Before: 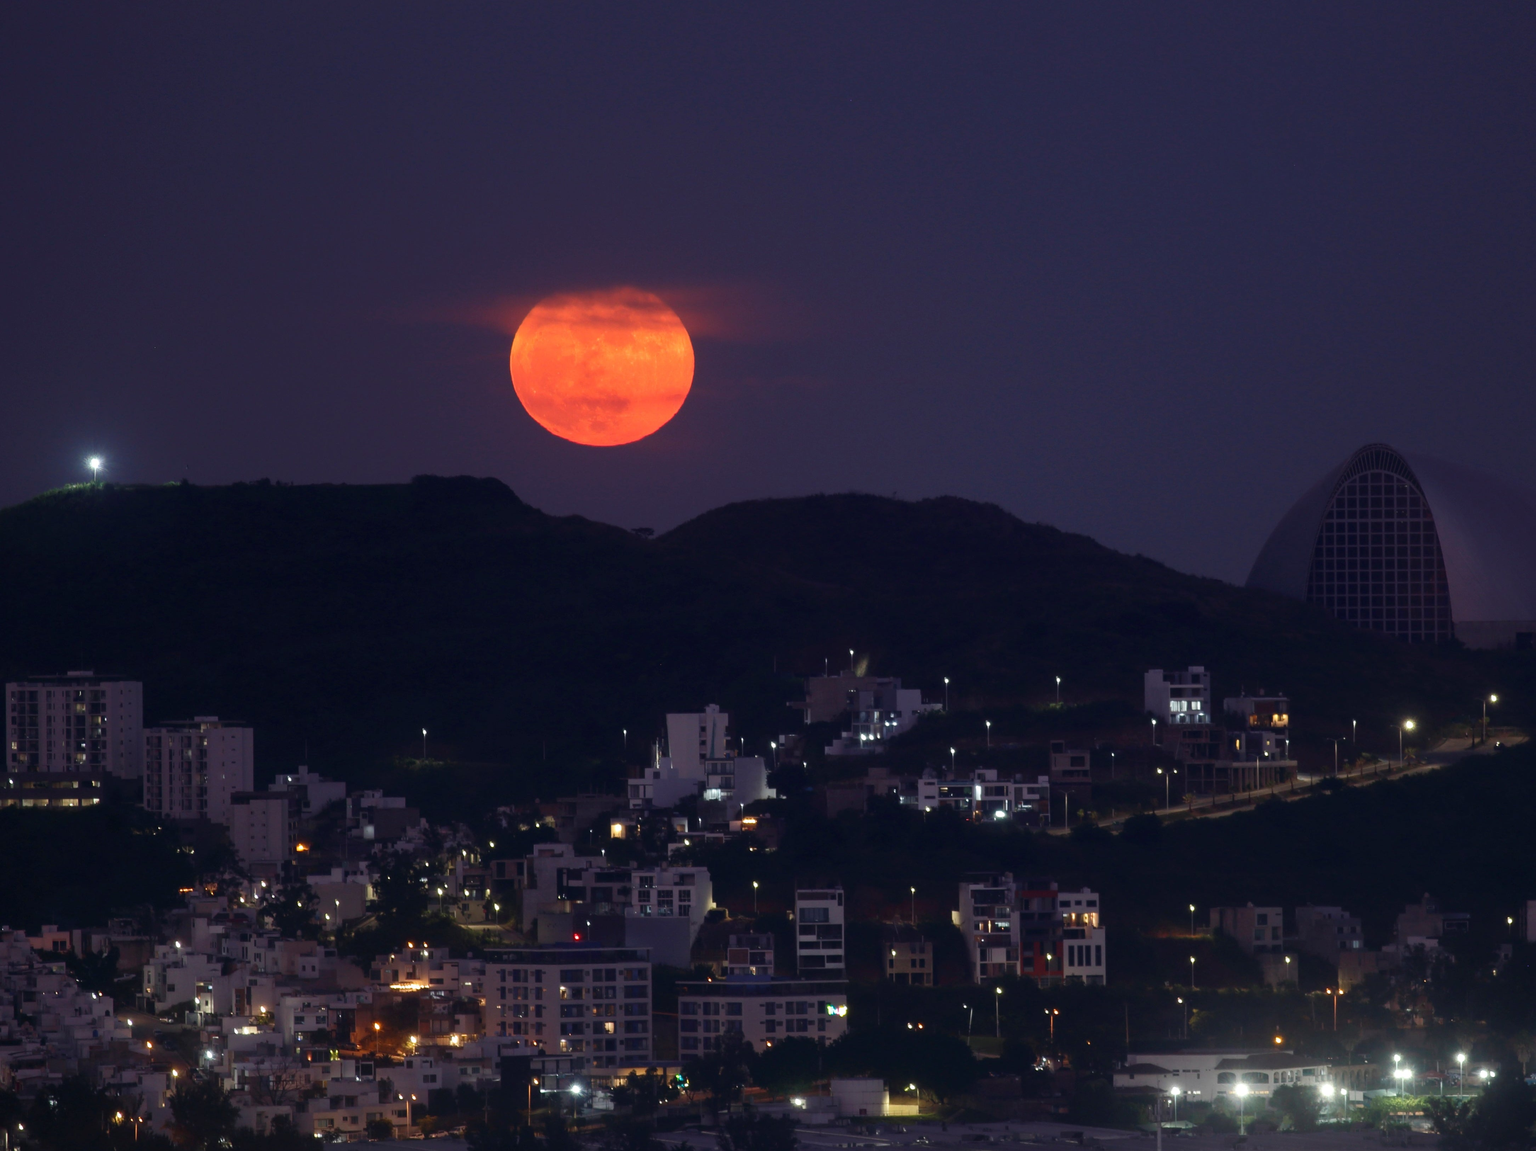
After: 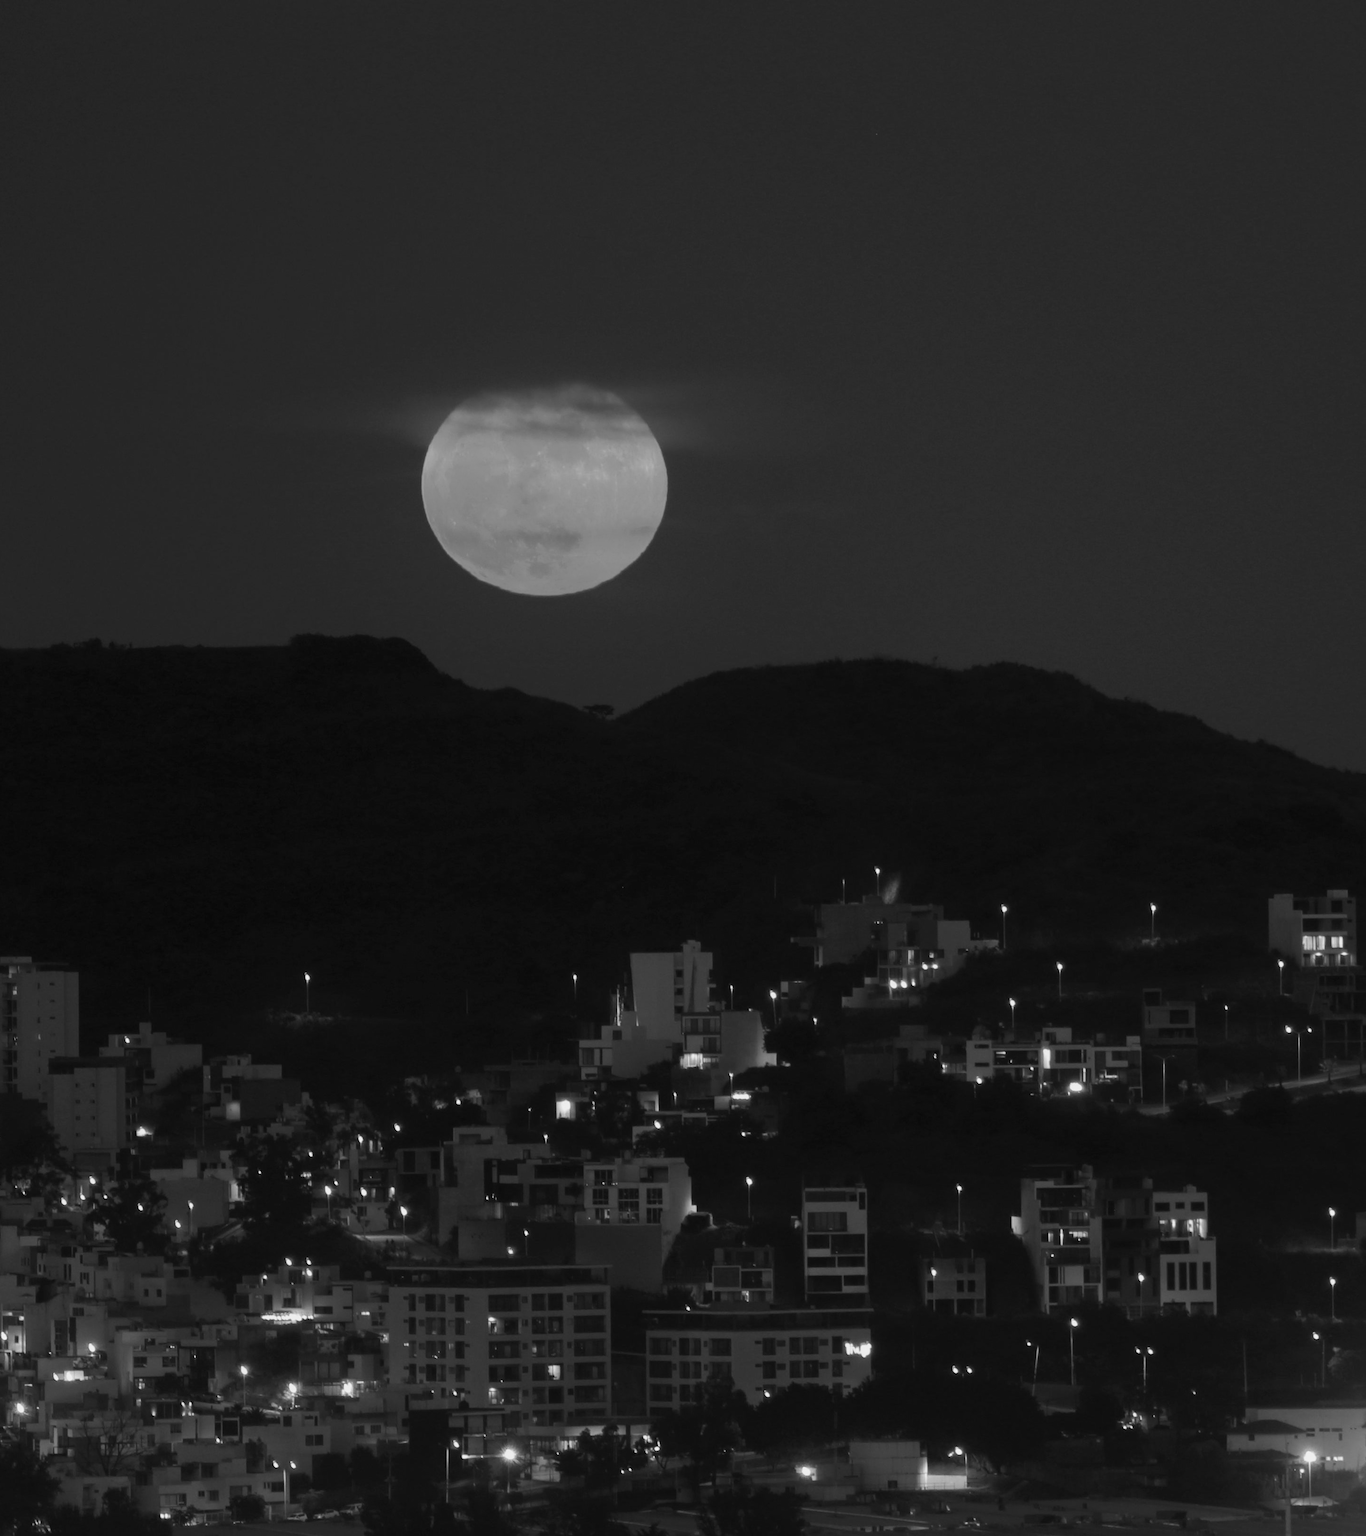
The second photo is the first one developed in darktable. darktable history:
monochrome: a -71.75, b 75.82
crop and rotate: left 12.673%, right 20.66%
